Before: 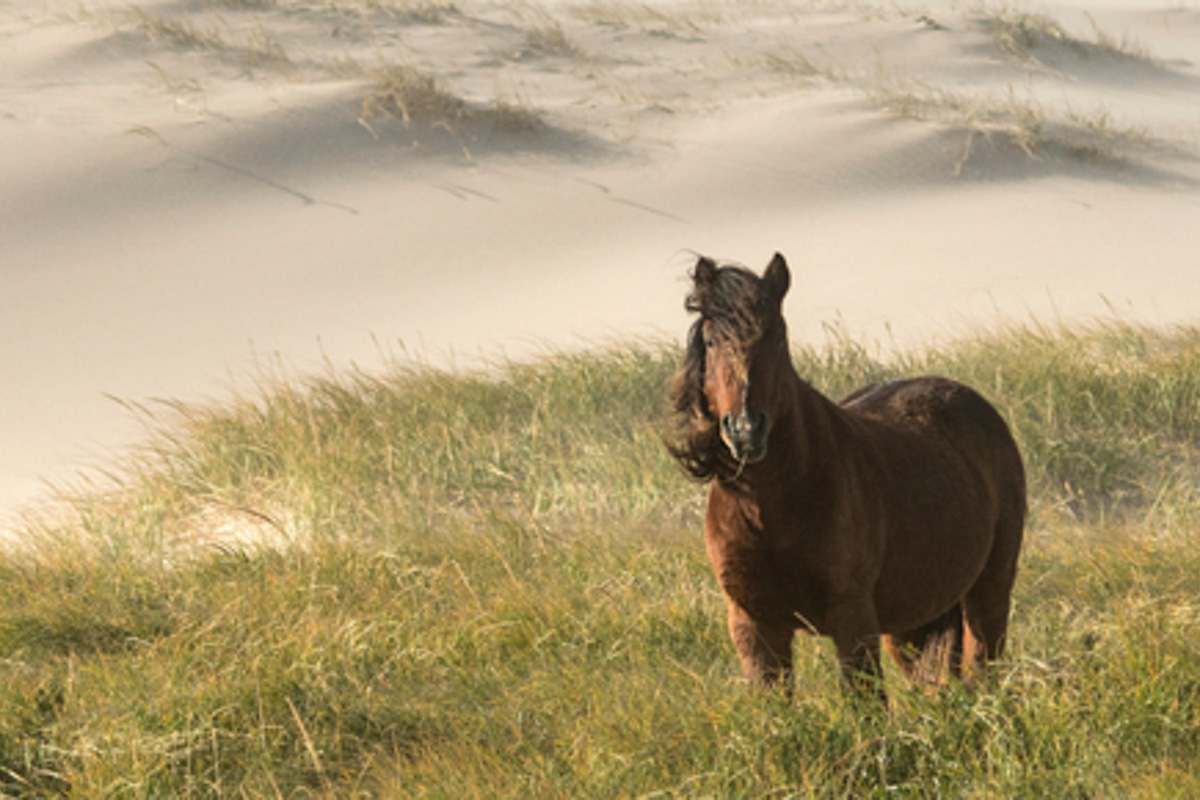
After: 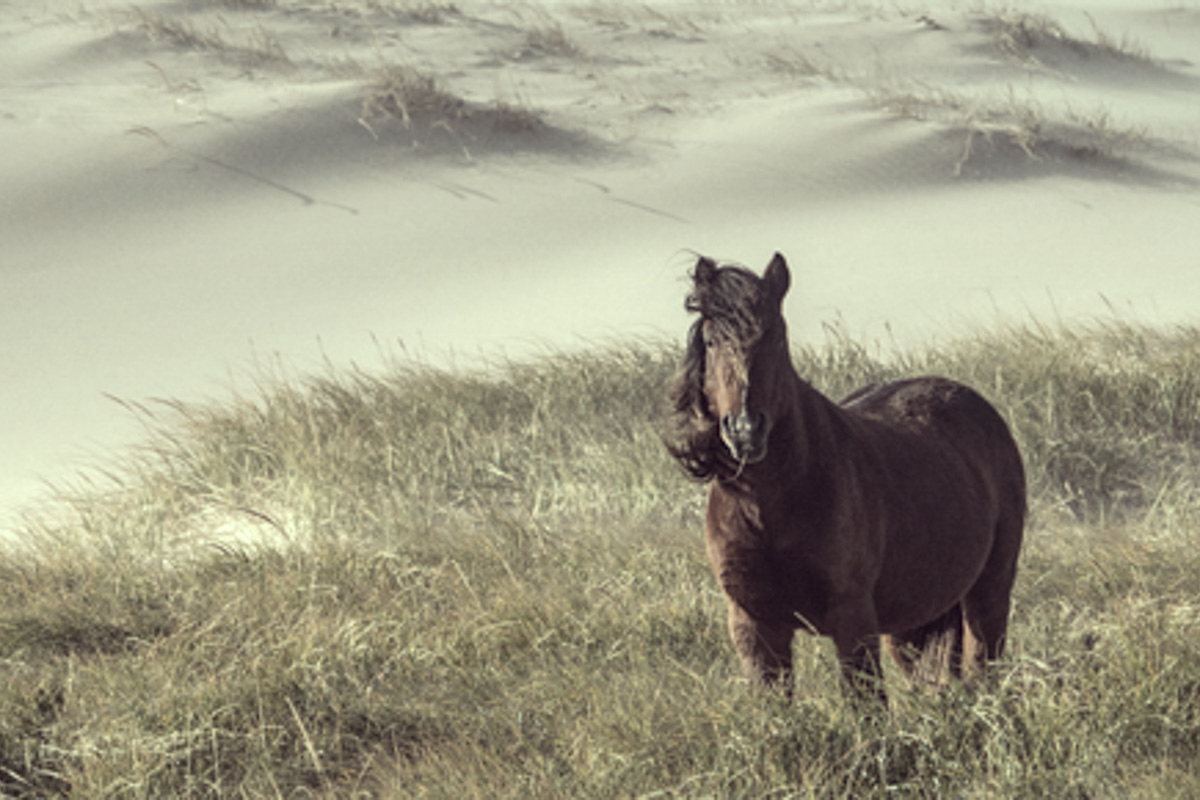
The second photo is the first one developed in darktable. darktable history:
shadows and highlights: radius 331.84, shadows 53.55, highlights -100, compress 94.63%, highlights color adjustment 73.23%, soften with gaussian
vignetting: fall-off start 100%, fall-off radius 71%, brightness -0.434, saturation -0.2, width/height ratio 1.178, dithering 8-bit output, unbound false
color correction: highlights a* -20.17, highlights b* 20.27, shadows a* 20.03, shadows b* -20.46, saturation 0.43
local contrast: on, module defaults
tone equalizer: -8 EV -0.55 EV
